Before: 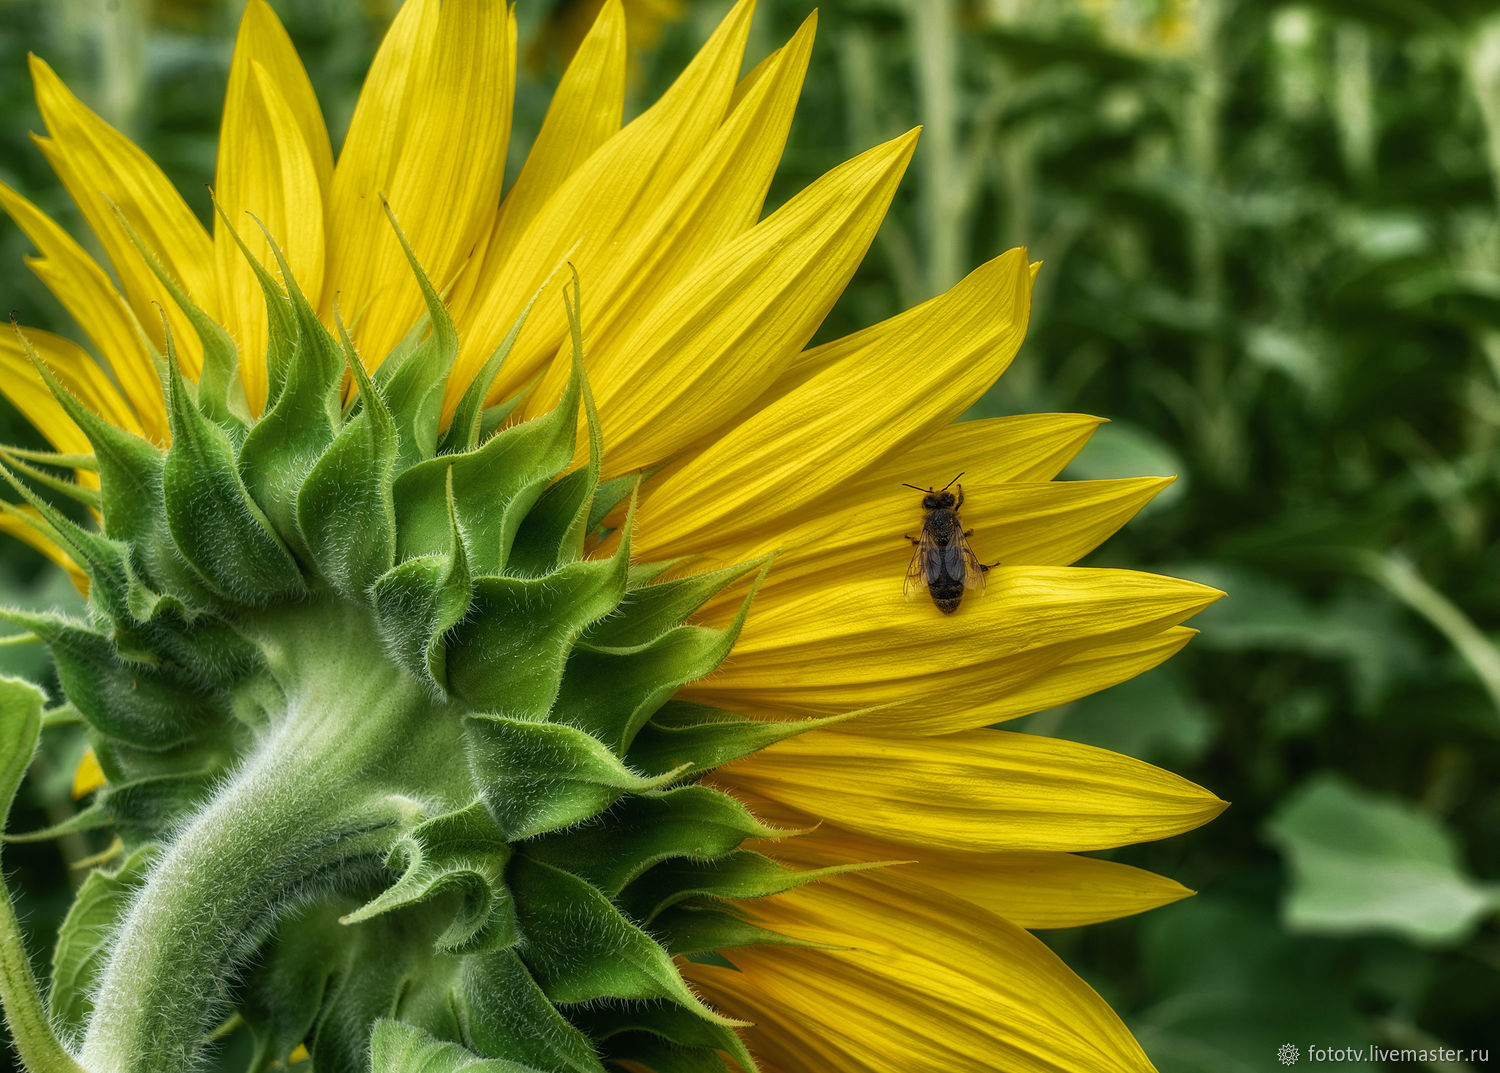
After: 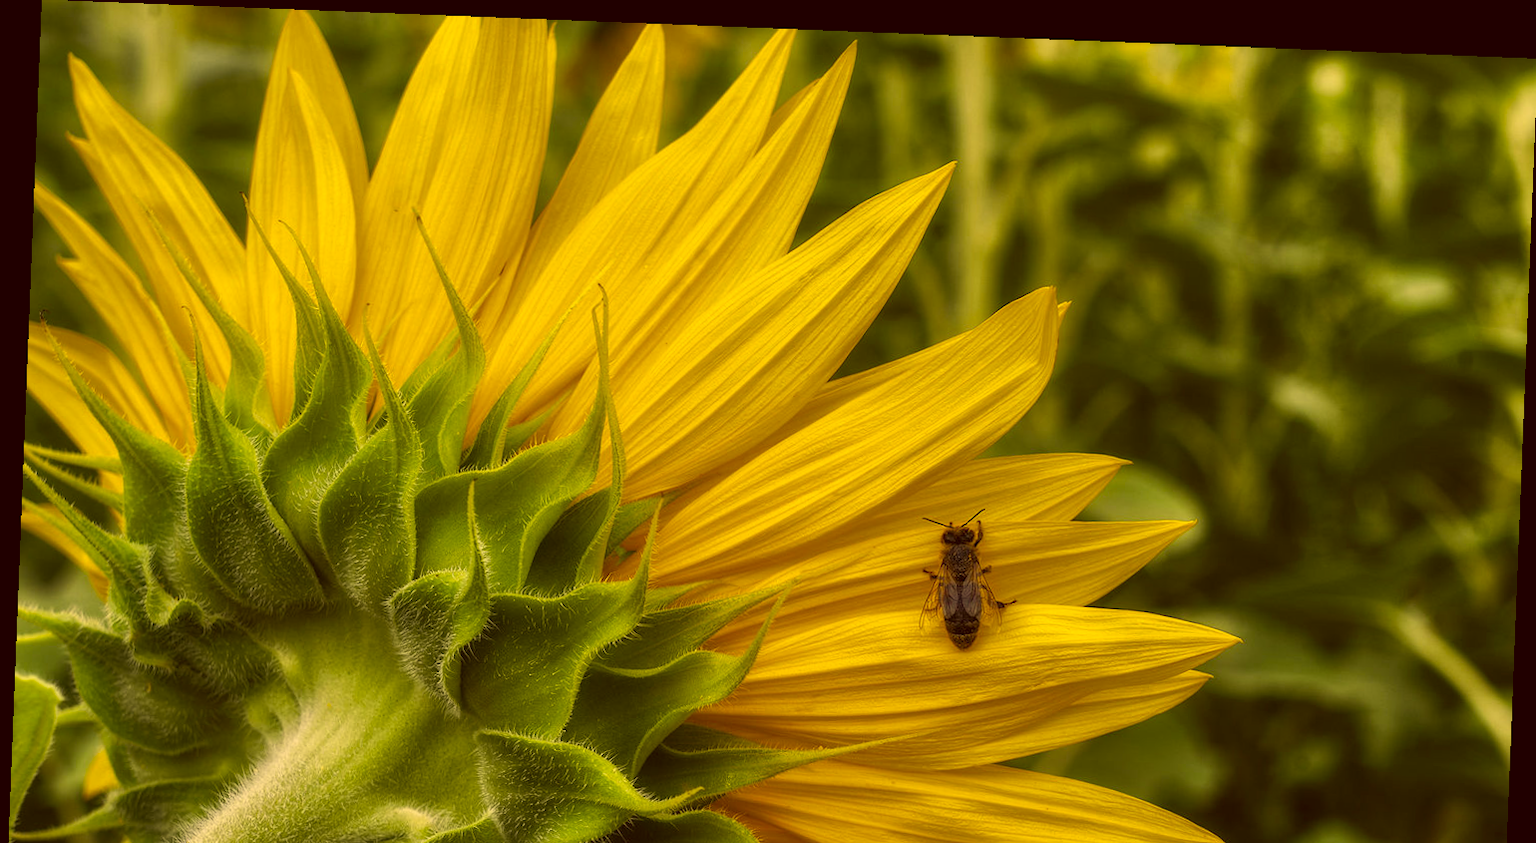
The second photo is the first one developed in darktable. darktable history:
rotate and perspective: rotation 2.27°, automatic cropping off
crop: bottom 24.967%
color correction: highlights a* 10.12, highlights b* 39.04, shadows a* 14.62, shadows b* 3.37
color balance: mode lift, gamma, gain (sRGB), lift [1.04, 1, 1, 0.97], gamma [1.01, 1, 1, 0.97], gain [0.96, 1, 1, 0.97]
